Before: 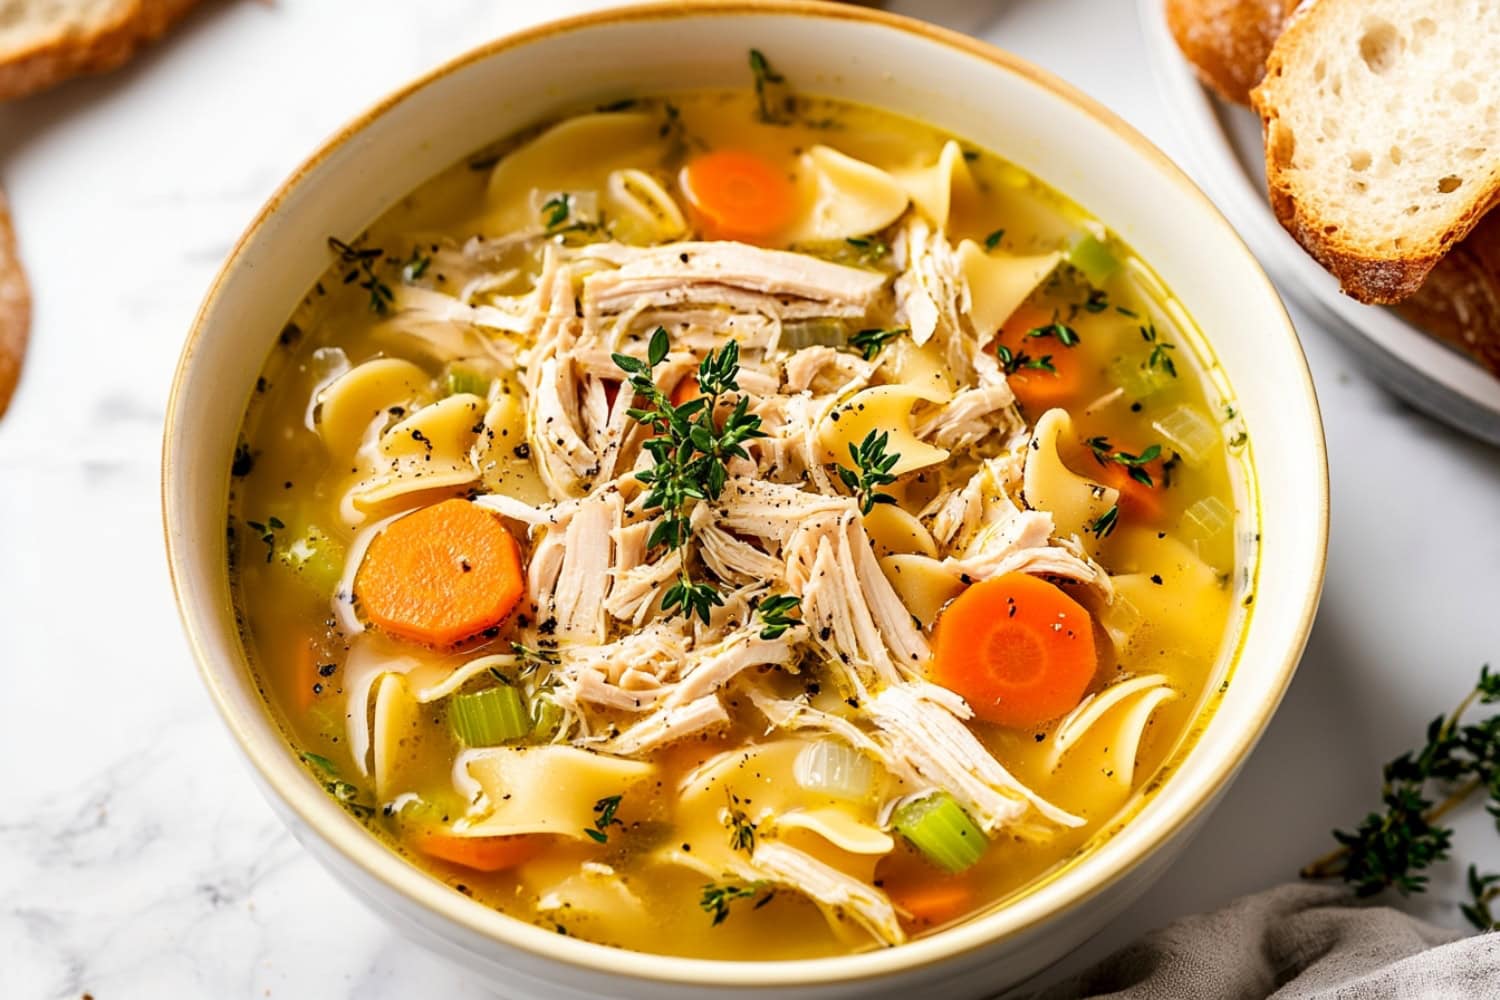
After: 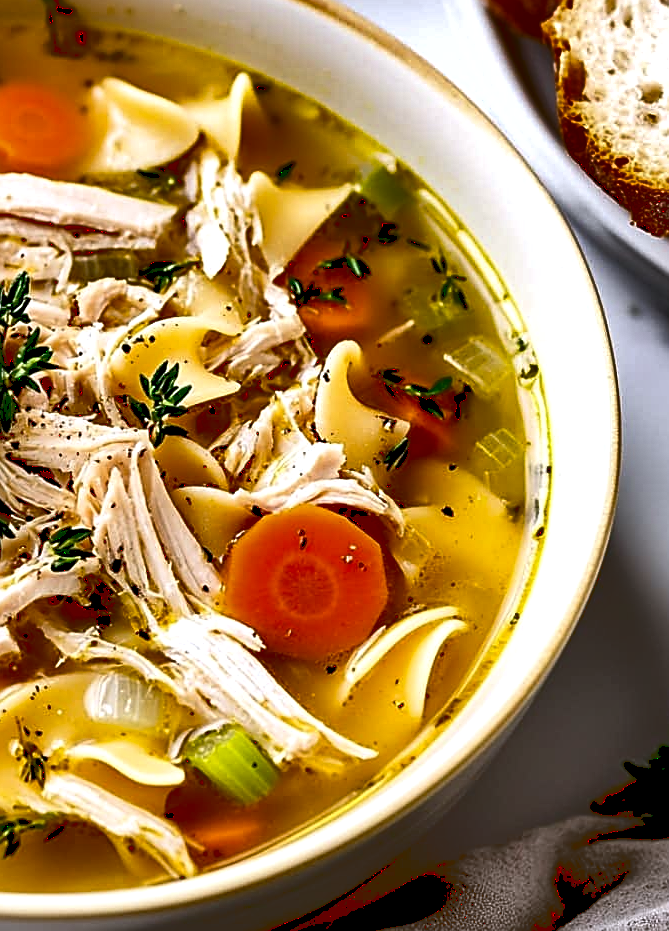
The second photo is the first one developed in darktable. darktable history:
exposure: black level correction 0.026, exposure 0.18 EV, compensate highlight preservation false
shadows and highlights: shadows 24.27, highlights -76.37, soften with gaussian
crop: left 47.331%, top 6.808%, right 8.066%
base curve: curves: ch0 [(0, 0.02) (0.083, 0.036) (1, 1)], exposure shift 0.01
color calibration: illuminant as shot in camera, x 0.358, y 0.373, temperature 4628.91 K
tone equalizer: on, module defaults
sharpen: on, module defaults
